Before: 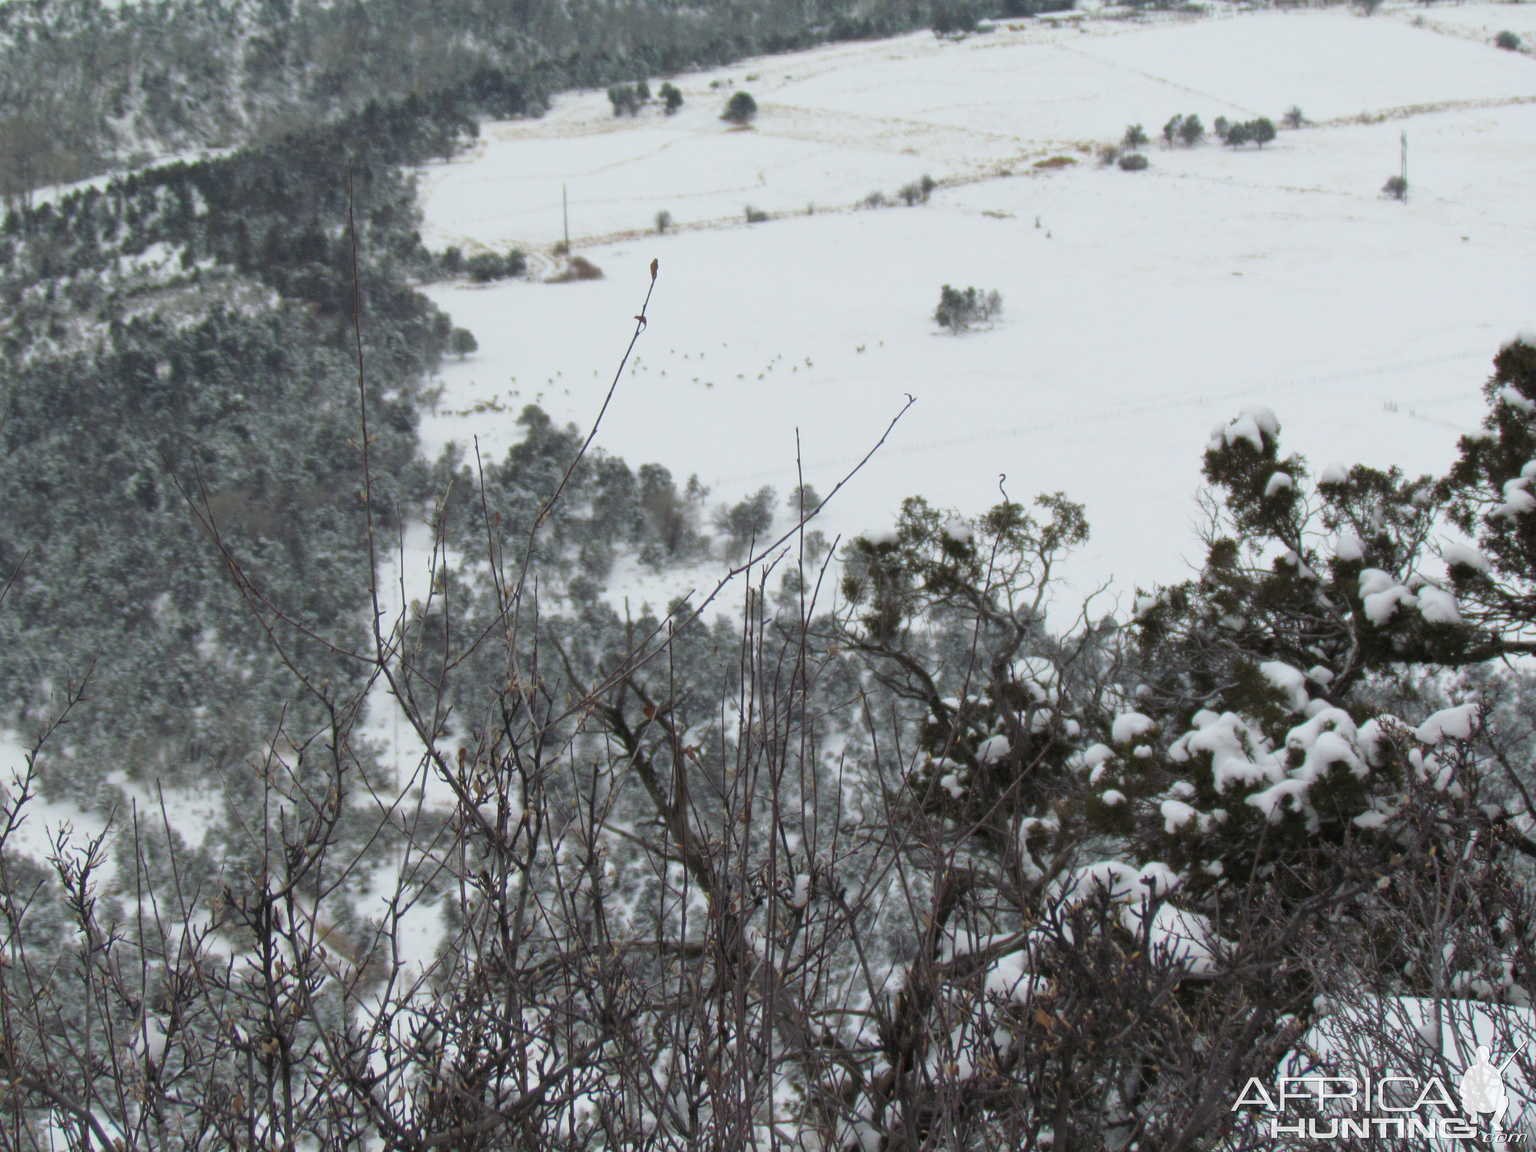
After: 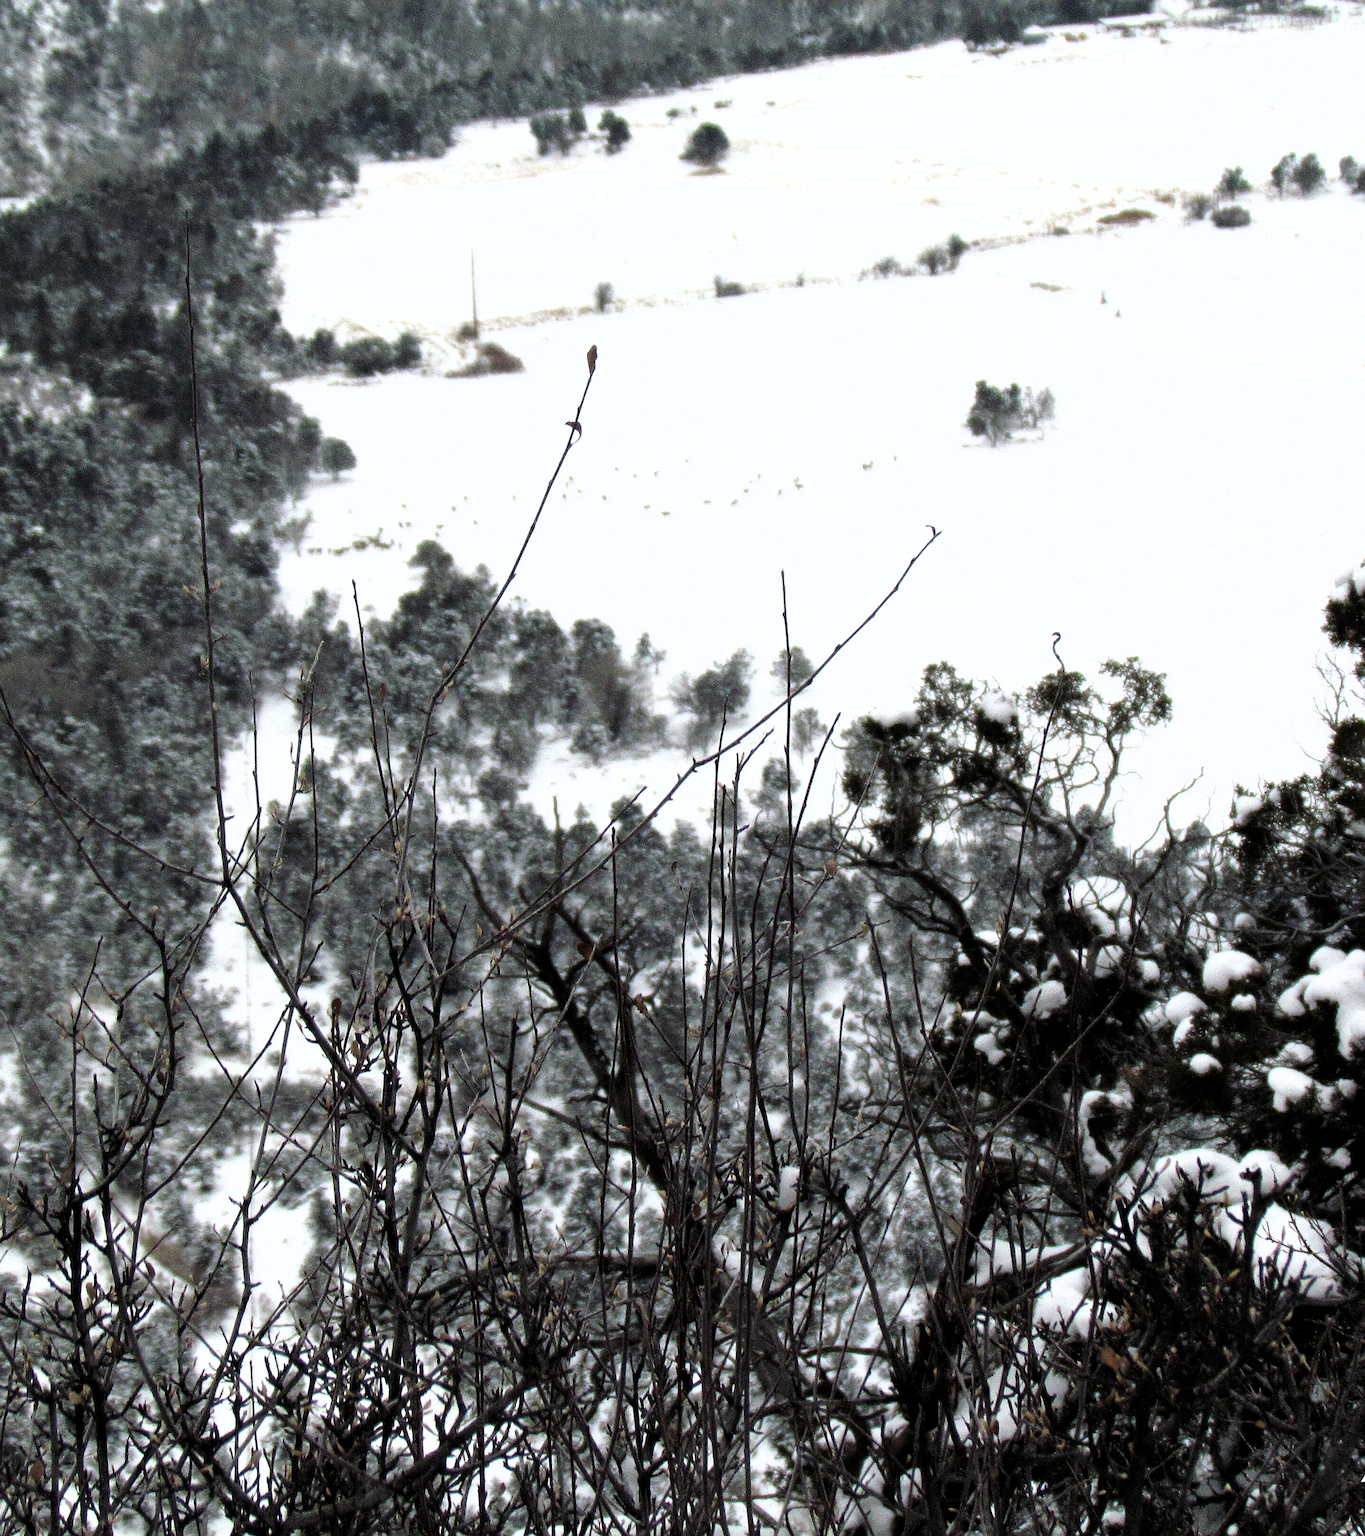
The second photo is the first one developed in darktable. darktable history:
sharpen: on, module defaults
filmic rgb: black relative exposure -8.29 EV, white relative exposure 2.21 EV, hardness 7.09, latitude 86.28%, contrast 1.699, highlights saturation mix -4.21%, shadows ↔ highlights balance -2.12%, iterations of high-quality reconstruction 0
crop and rotate: left 13.714%, right 19.631%
